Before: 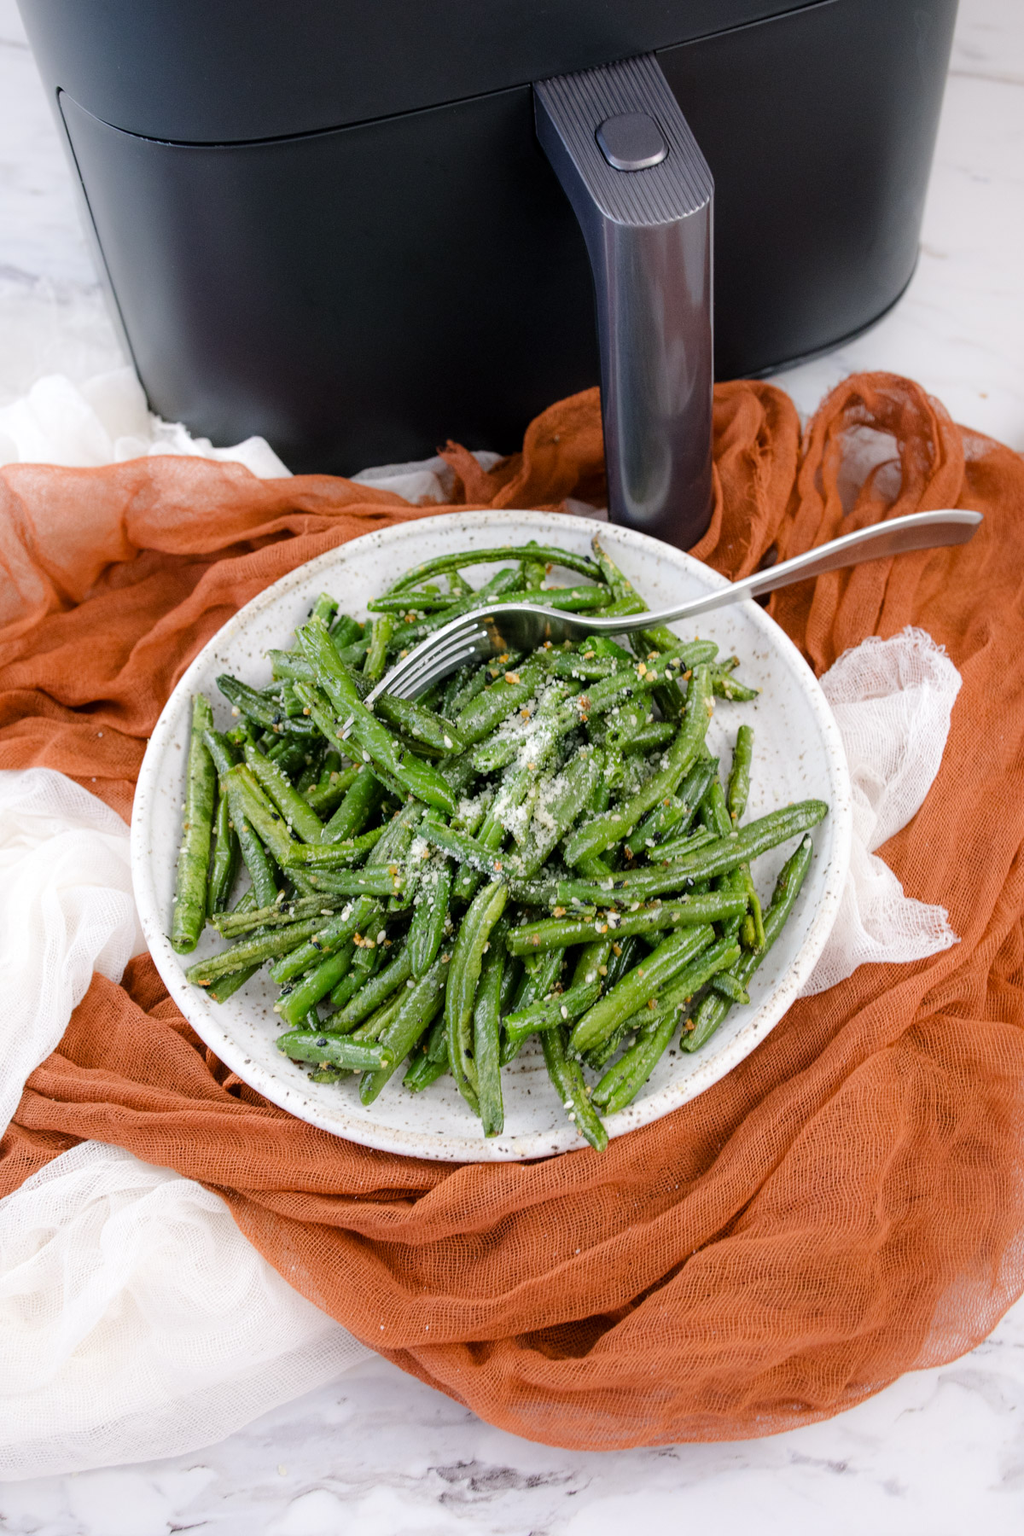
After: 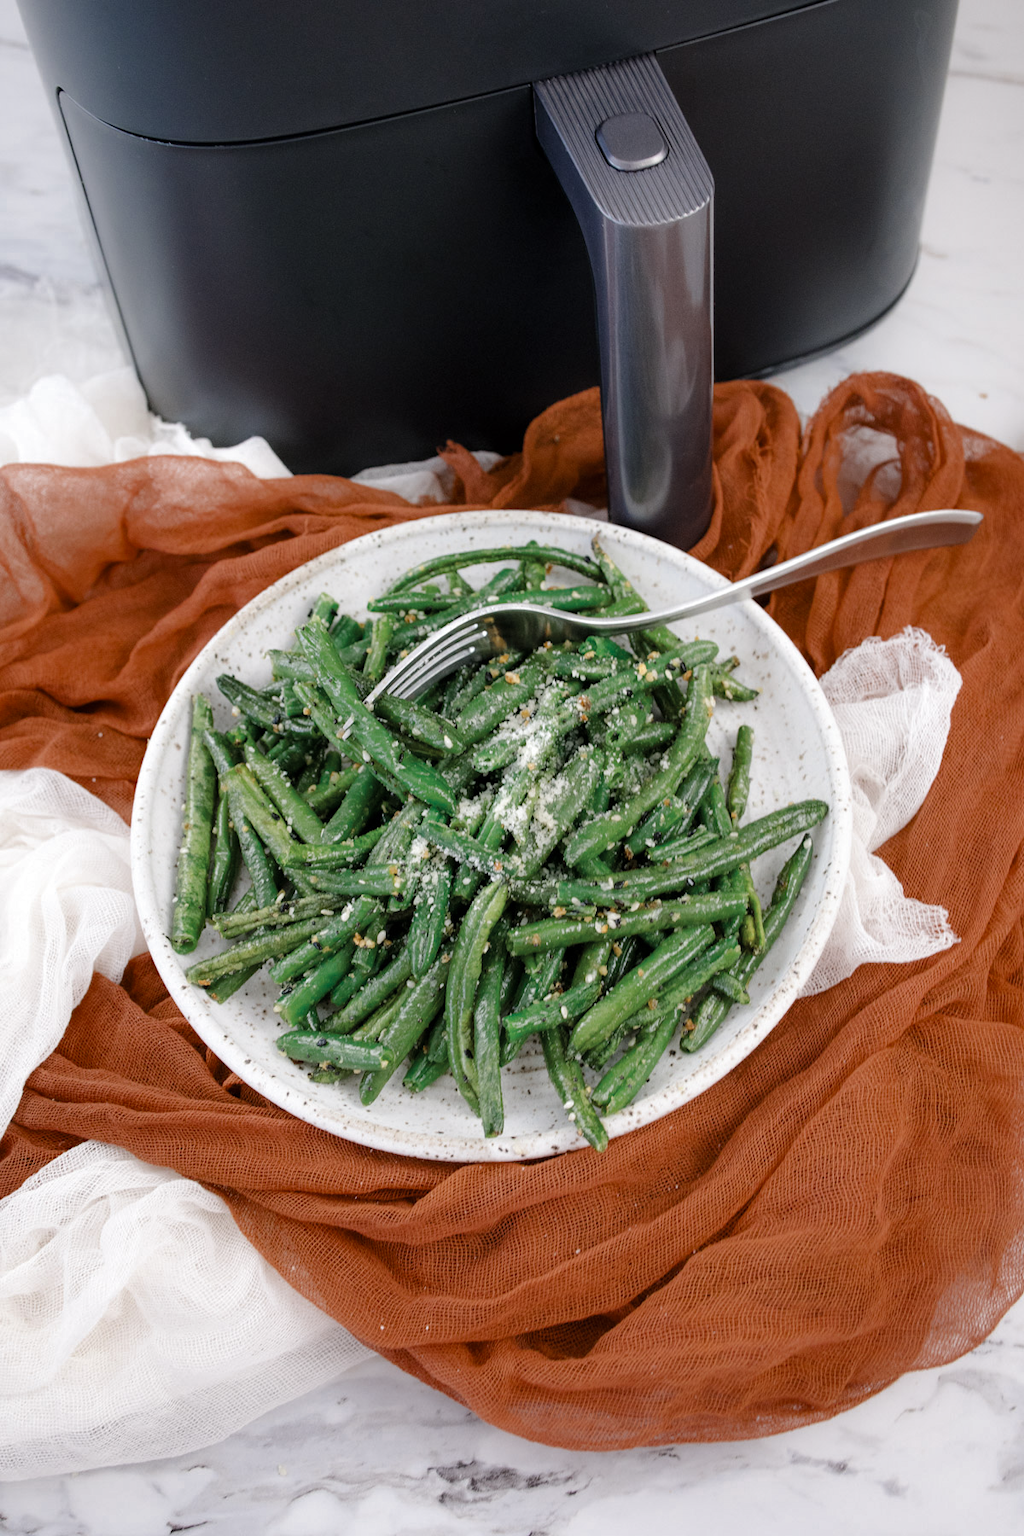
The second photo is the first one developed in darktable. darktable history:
color zones: curves: ch0 [(0, 0.5) (0.125, 0.4) (0.25, 0.5) (0.375, 0.4) (0.5, 0.4) (0.625, 0.35) (0.75, 0.35) (0.875, 0.5)]; ch1 [(0, 0.35) (0.125, 0.45) (0.25, 0.35) (0.375, 0.35) (0.5, 0.35) (0.625, 0.35) (0.75, 0.45) (0.875, 0.35)]; ch2 [(0, 0.6) (0.125, 0.5) (0.25, 0.5) (0.375, 0.6) (0.5, 0.6) (0.625, 0.5) (0.75, 0.5) (0.875, 0.5)]
shadows and highlights: shadows 22.7, highlights -48.71, soften with gaussian
